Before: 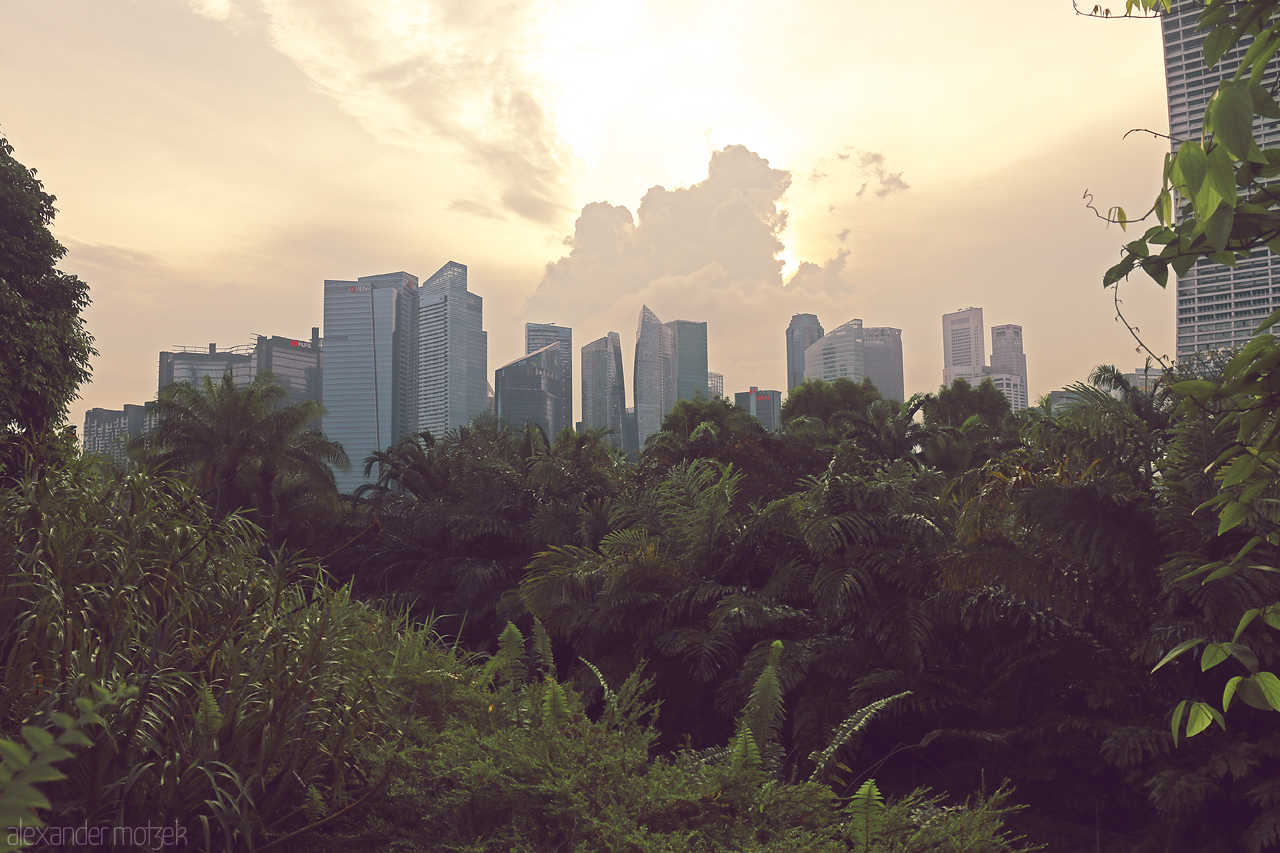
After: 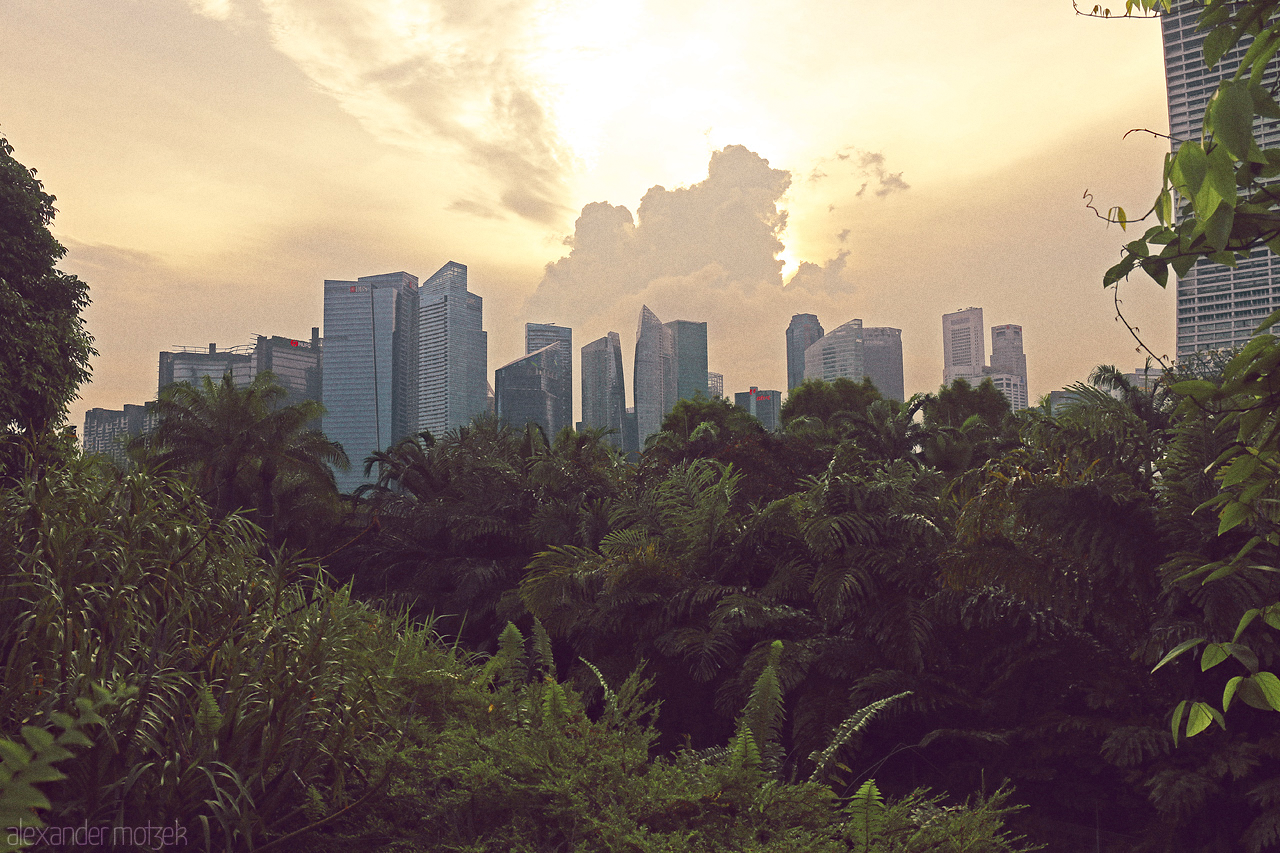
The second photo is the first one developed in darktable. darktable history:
haze removal: strength 0.29, distance 0.25, compatibility mode true, adaptive false
tone equalizer: on, module defaults
grain: coarseness 0.47 ISO
